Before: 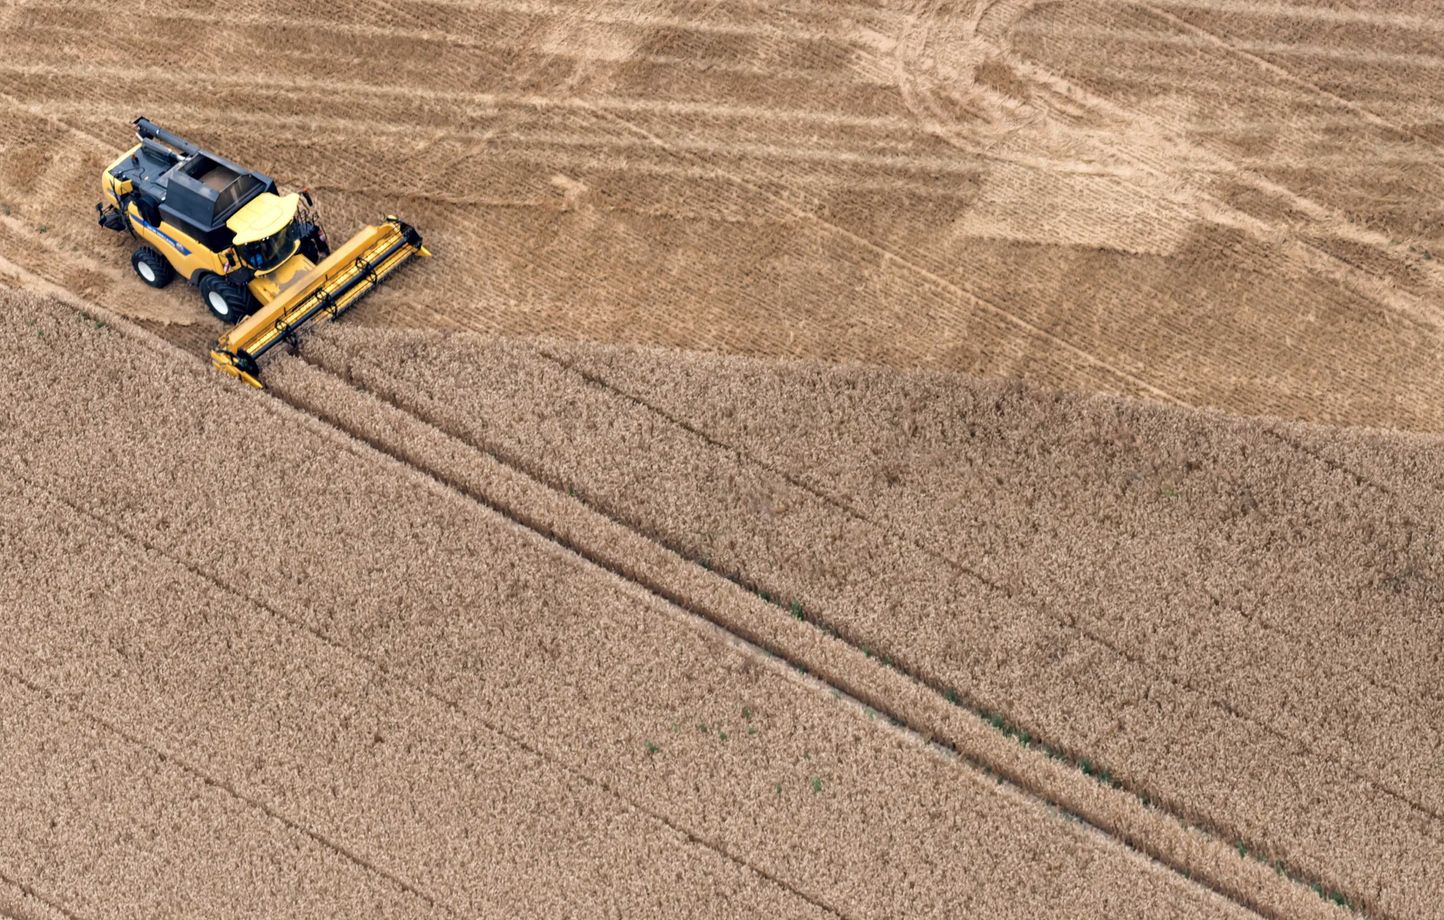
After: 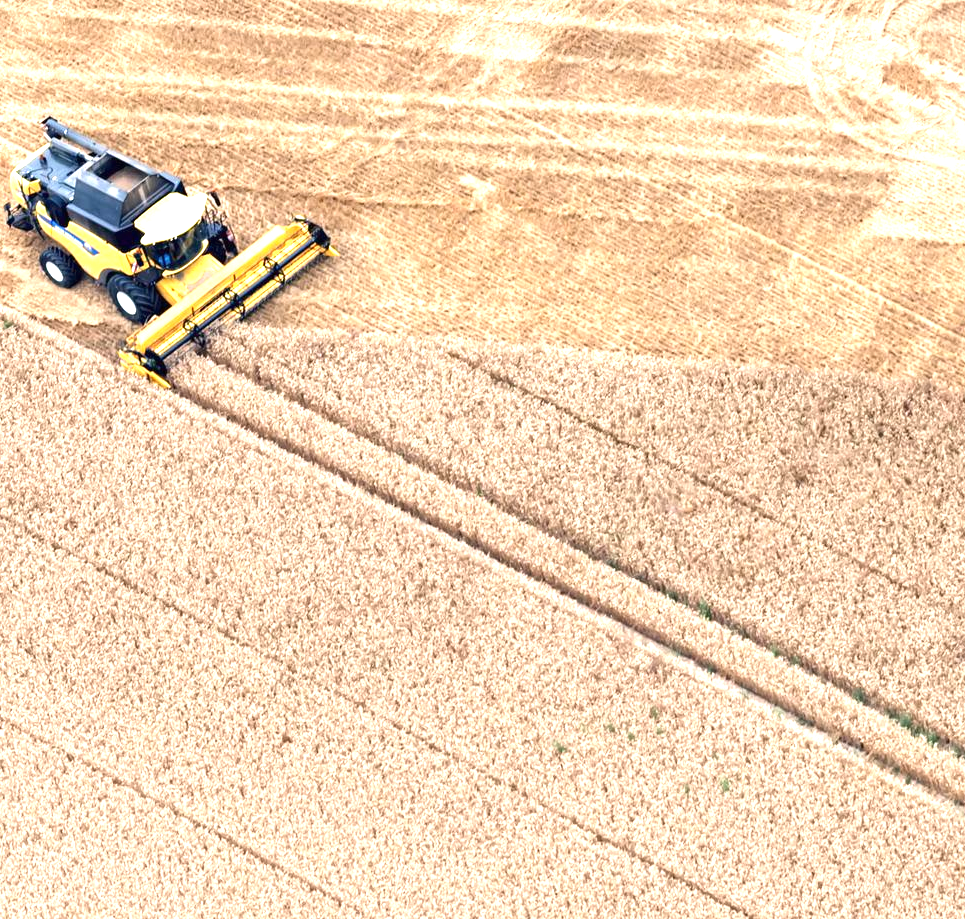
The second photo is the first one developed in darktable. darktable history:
crop and rotate: left 6.403%, right 26.719%
exposure: black level correction 0, exposure 1.455 EV, compensate highlight preservation false
